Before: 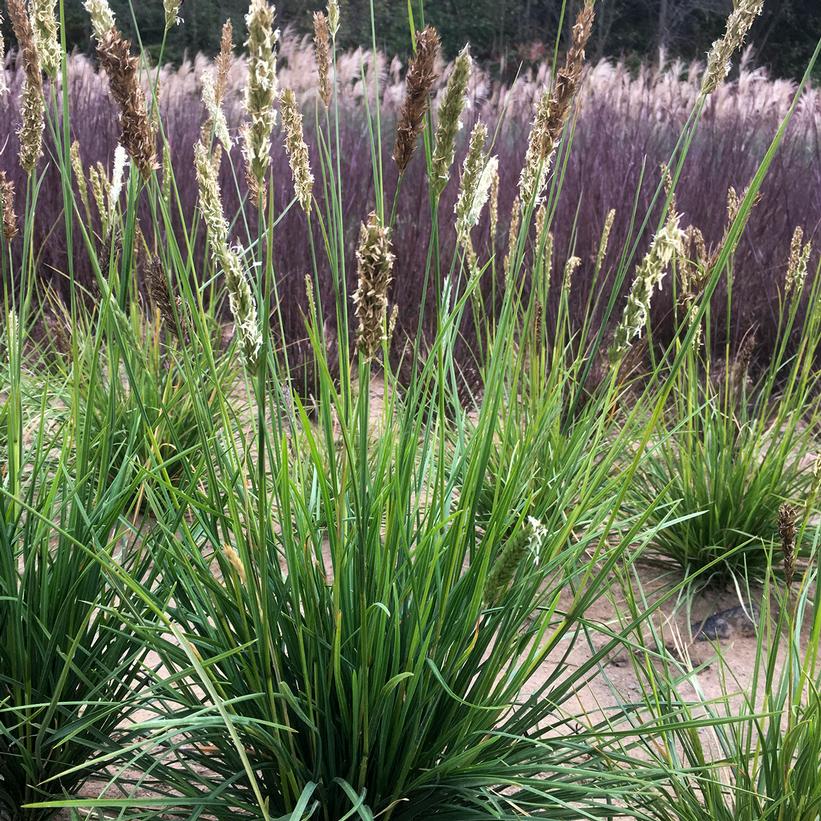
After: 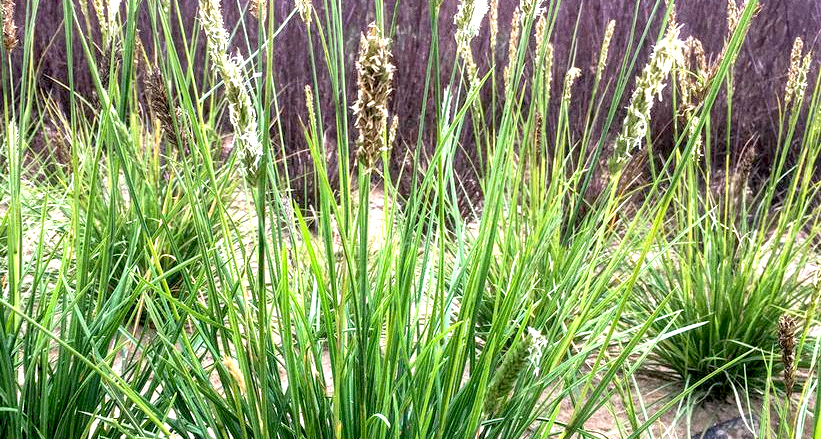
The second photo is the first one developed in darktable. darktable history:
exposure: black level correction 0.008, exposure 0.979 EV, compensate highlight preservation false
grain: coarseness 0.09 ISO
crop and rotate: top 23.043%, bottom 23.437%
local contrast: on, module defaults
